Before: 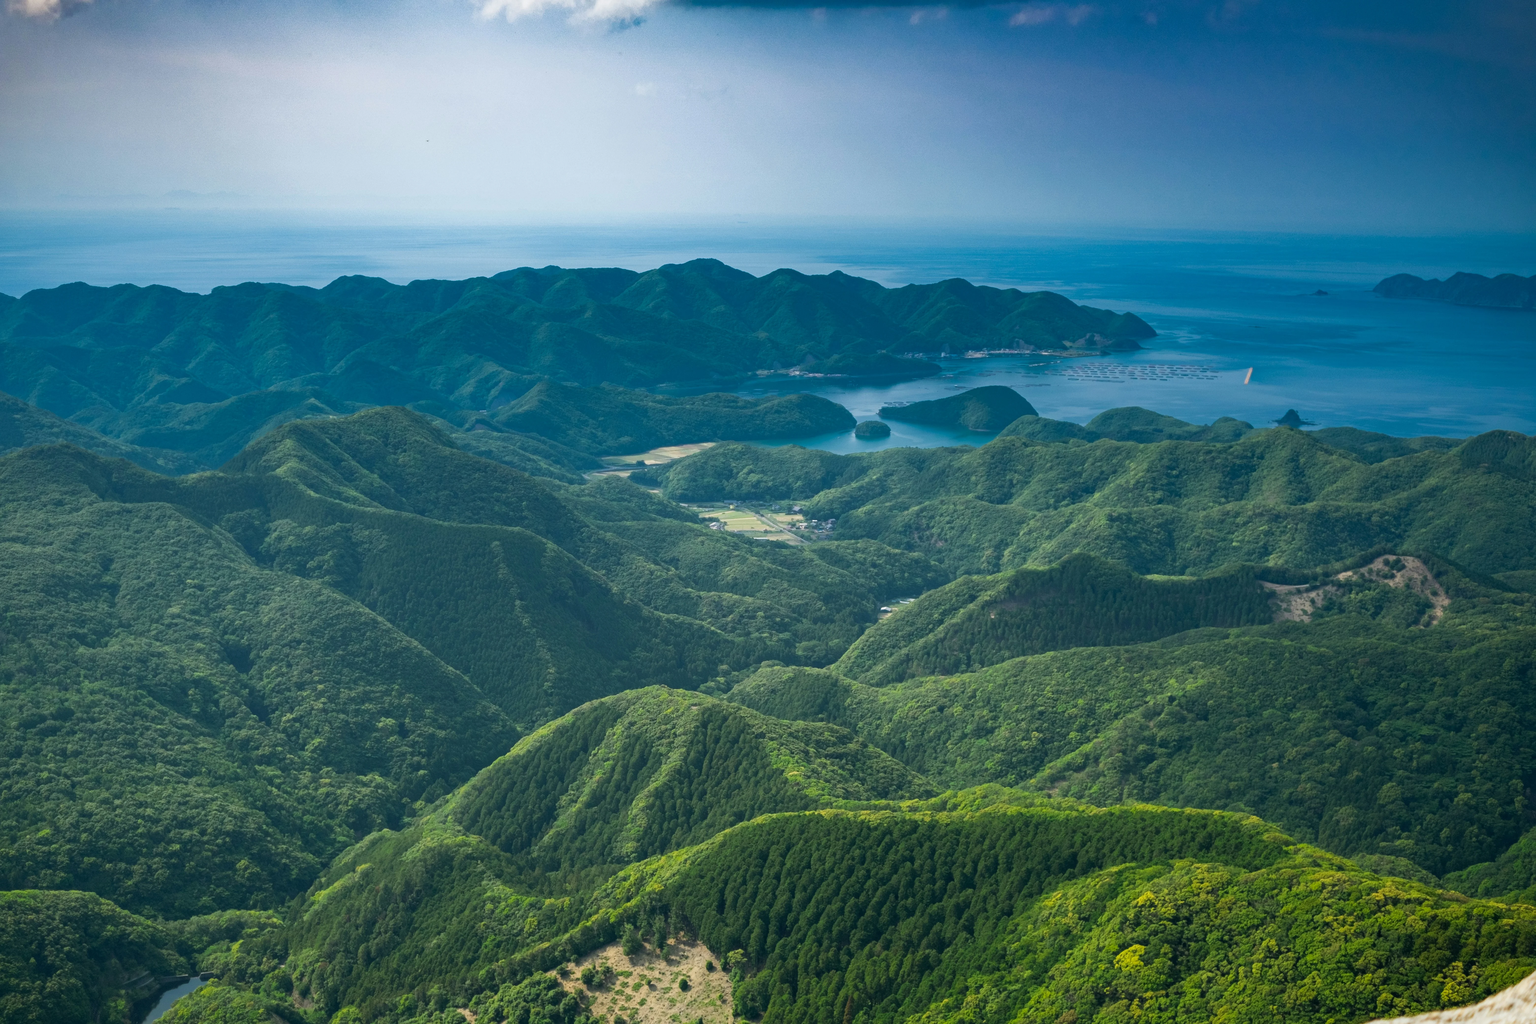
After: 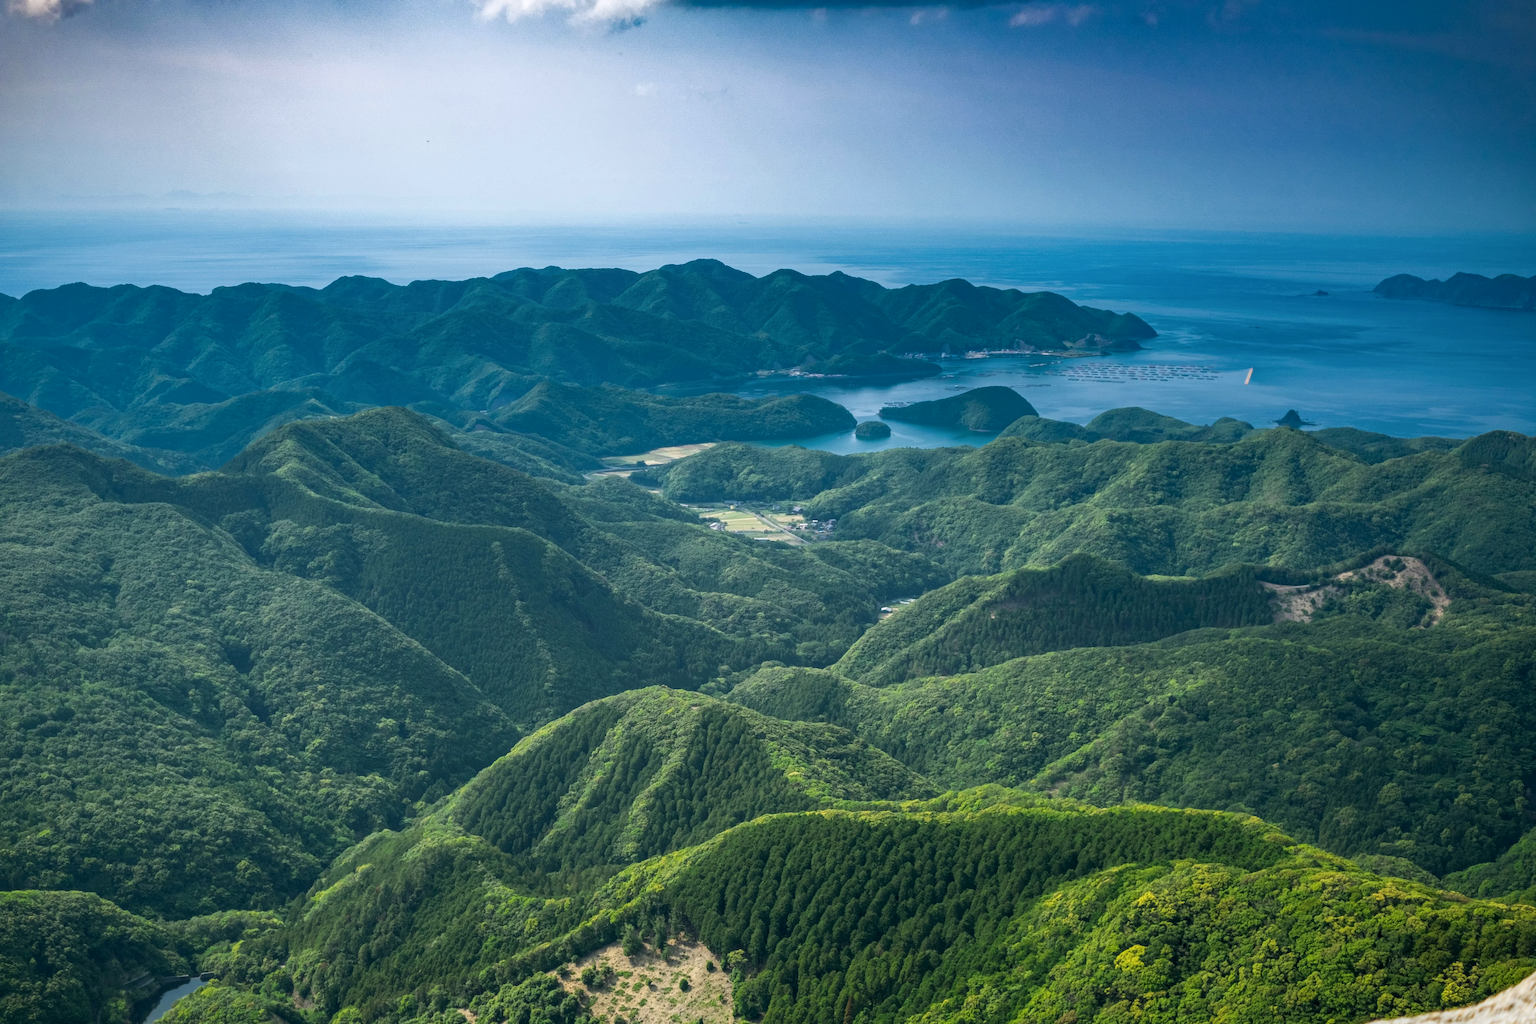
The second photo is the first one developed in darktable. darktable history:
white balance: red 1.004, blue 1.024
local contrast: on, module defaults
